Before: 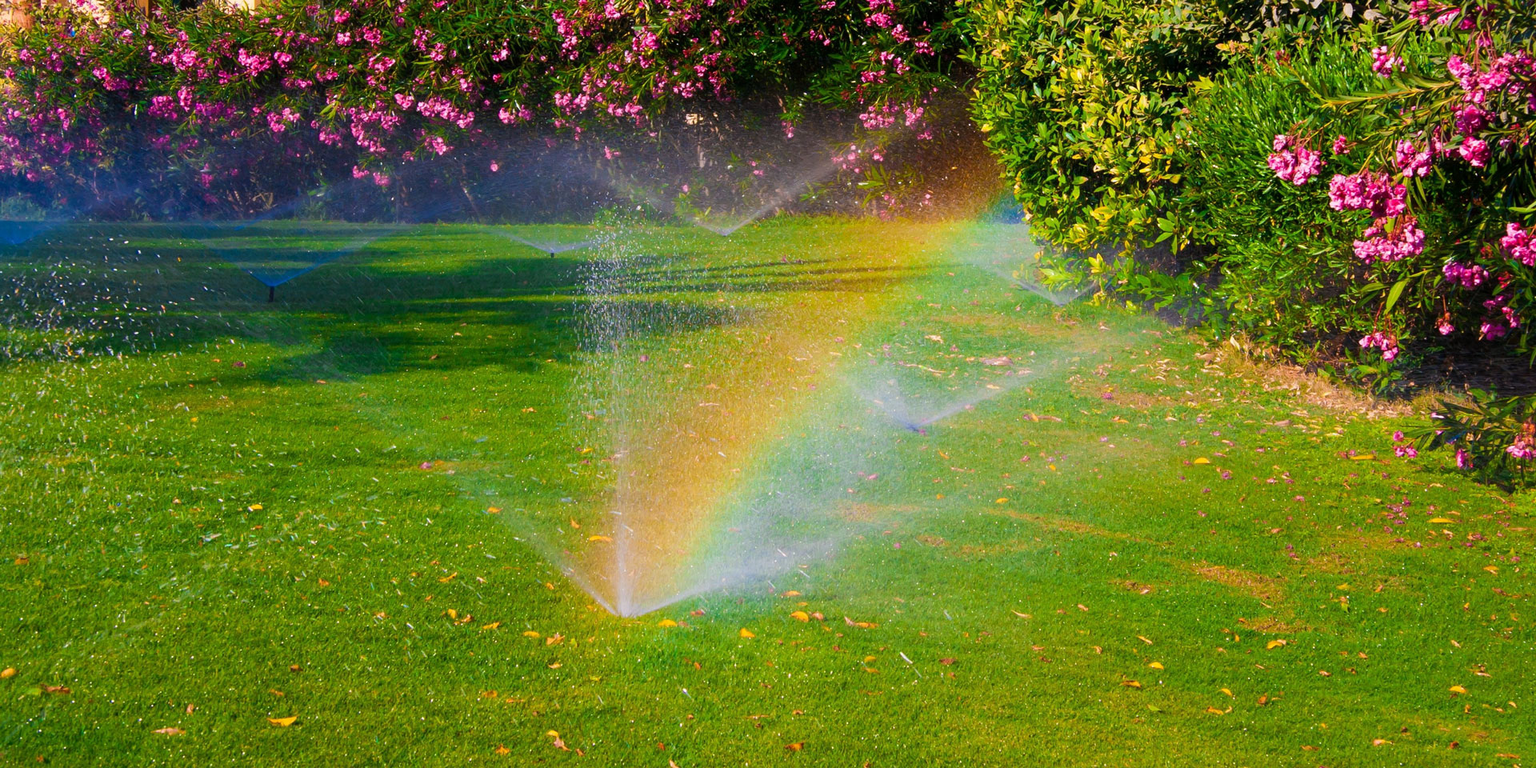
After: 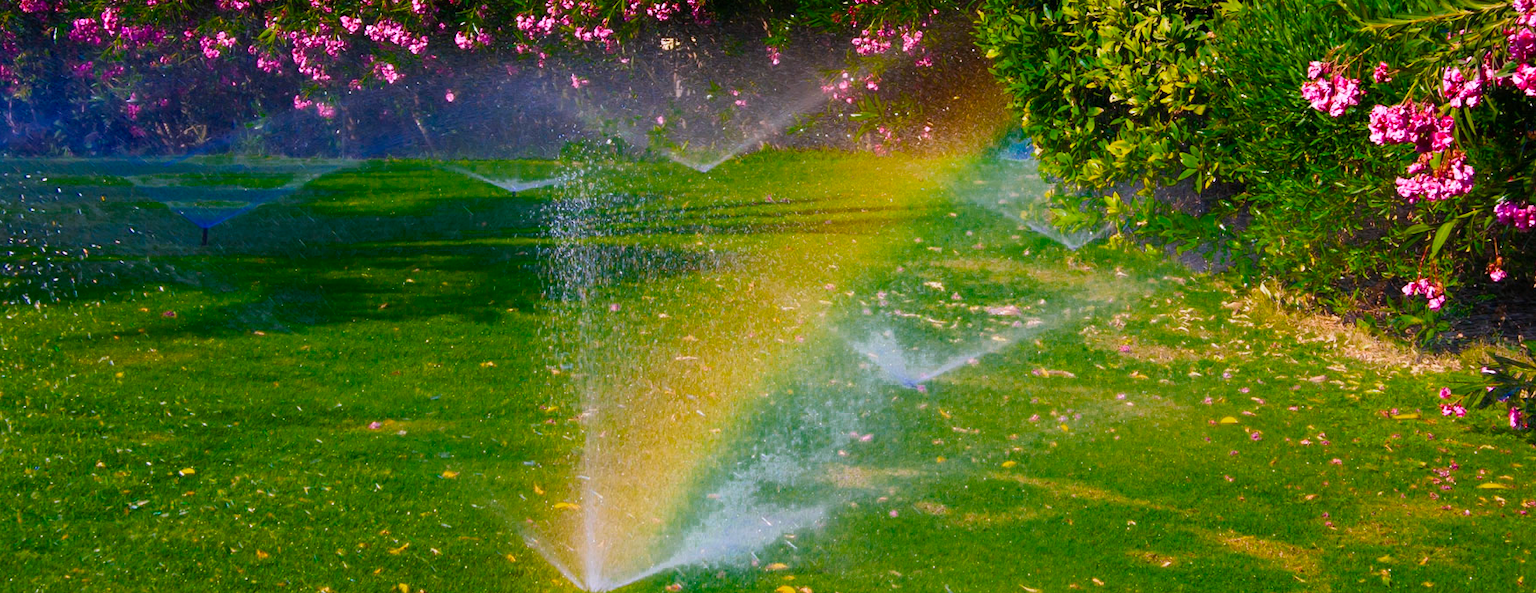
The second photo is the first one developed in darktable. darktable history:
crop: left 5.596%, top 10.314%, right 3.534%, bottom 19.395%
color zones: curves: ch0 [(0, 0.558) (0.143, 0.548) (0.286, 0.447) (0.429, 0.259) (0.571, 0.5) (0.714, 0.5) (0.857, 0.593) (1, 0.558)]; ch1 [(0, 0.543) (0.01, 0.544) (0.12, 0.492) (0.248, 0.458) (0.5, 0.534) (0.748, 0.5) (0.99, 0.469) (1, 0.543)]; ch2 [(0, 0.507) (0.143, 0.522) (0.286, 0.505) (0.429, 0.5) (0.571, 0.5) (0.714, 0.5) (0.857, 0.5) (1, 0.507)]
white balance: red 0.974, blue 1.044
color balance rgb: linear chroma grading › shadows -8%, linear chroma grading › global chroma 10%, perceptual saturation grading › global saturation 2%, perceptual saturation grading › highlights -2%, perceptual saturation grading › mid-tones 4%, perceptual saturation grading › shadows 8%, perceptual brilliance grading › global brilliance 2%, perceptual brilliance grading › highlights -4%, global vibrance 16%, saturation formula JzAzBz (2021)
